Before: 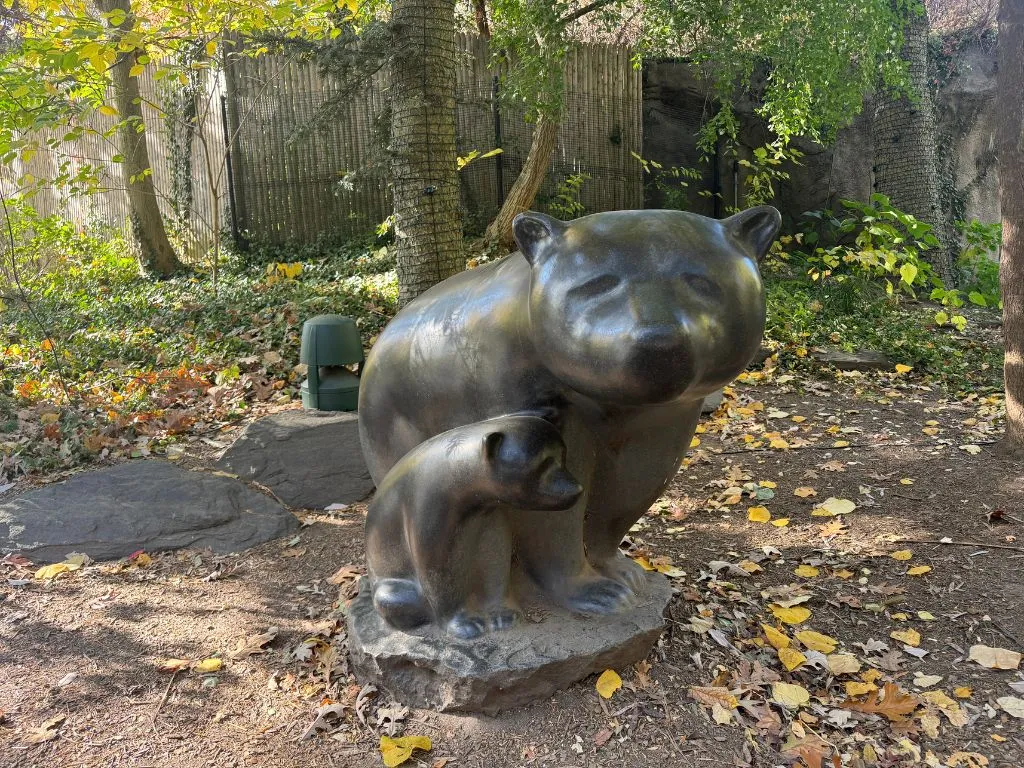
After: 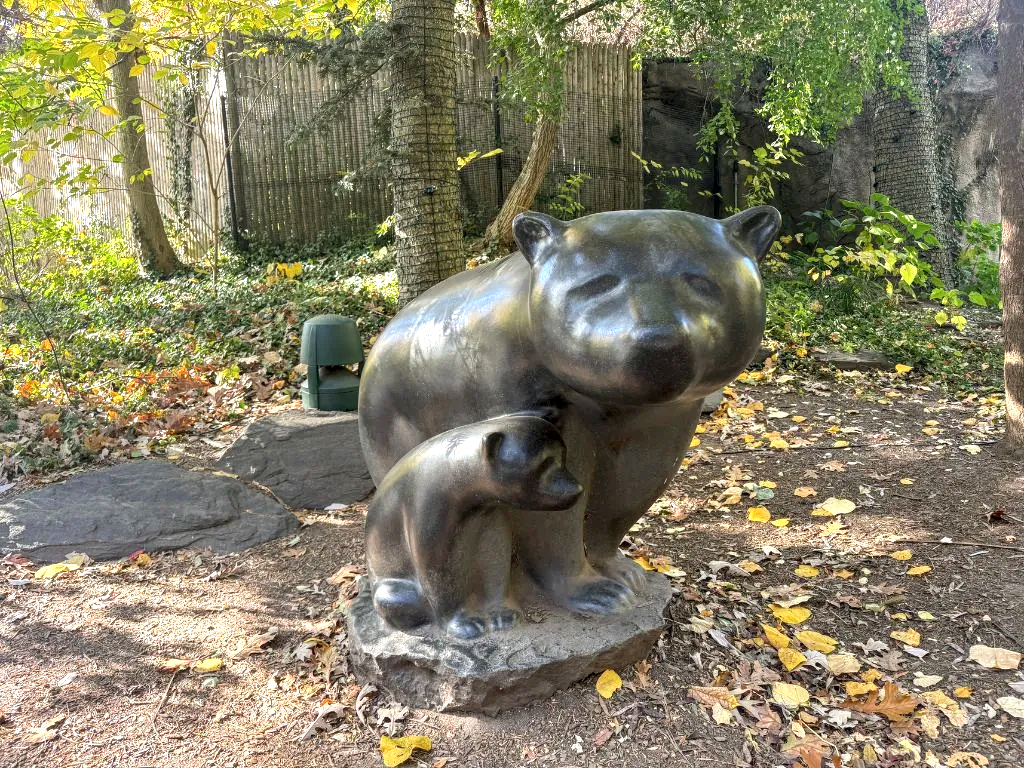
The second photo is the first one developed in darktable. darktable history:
local contrast: detail 130%
exposure: black level correction 0, exposure 0.5 EV, compensate highlight preservation false
